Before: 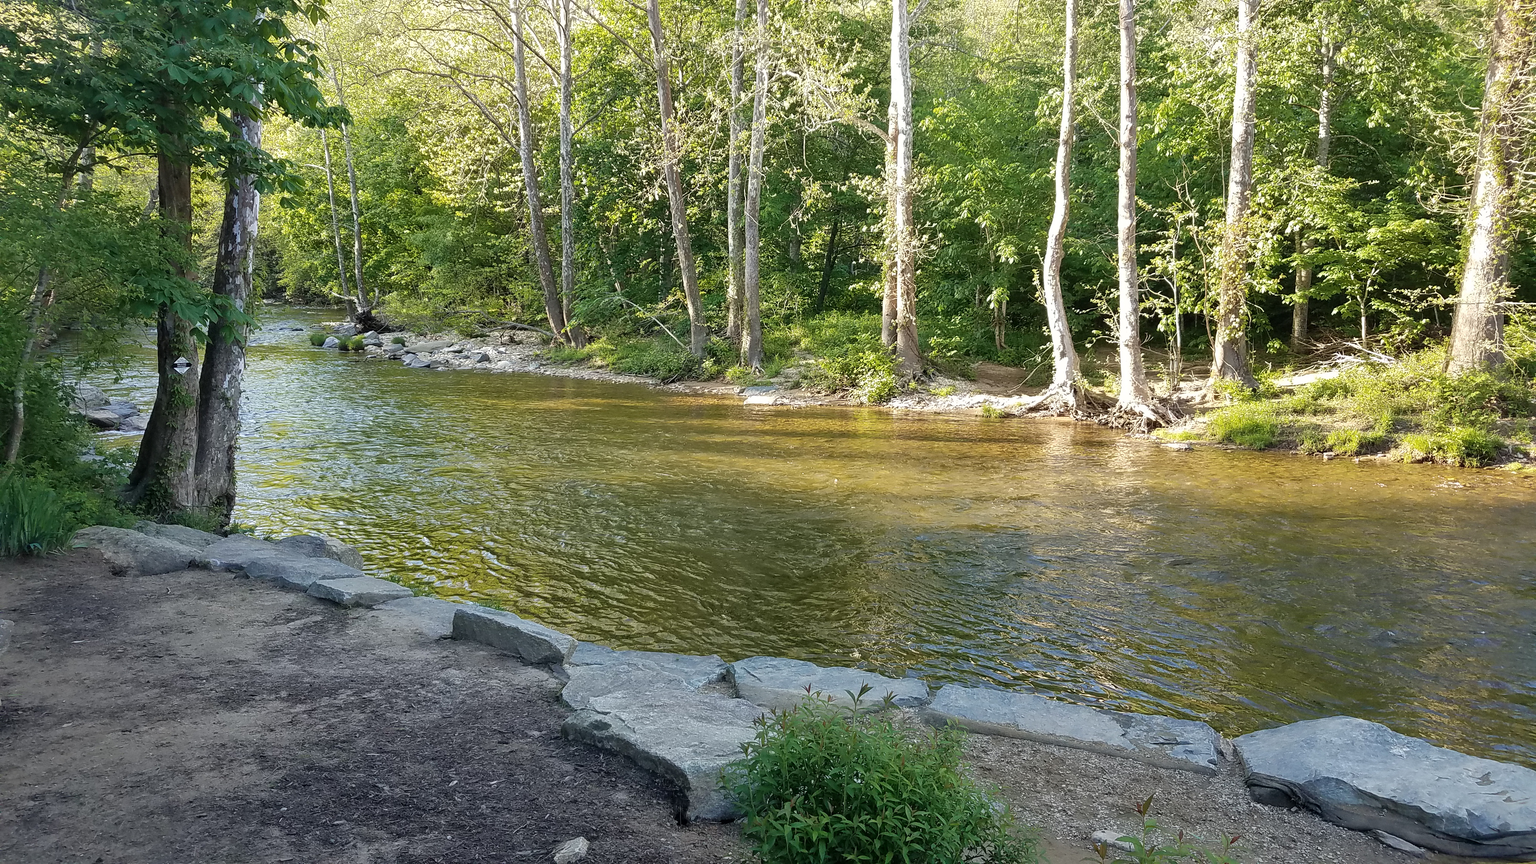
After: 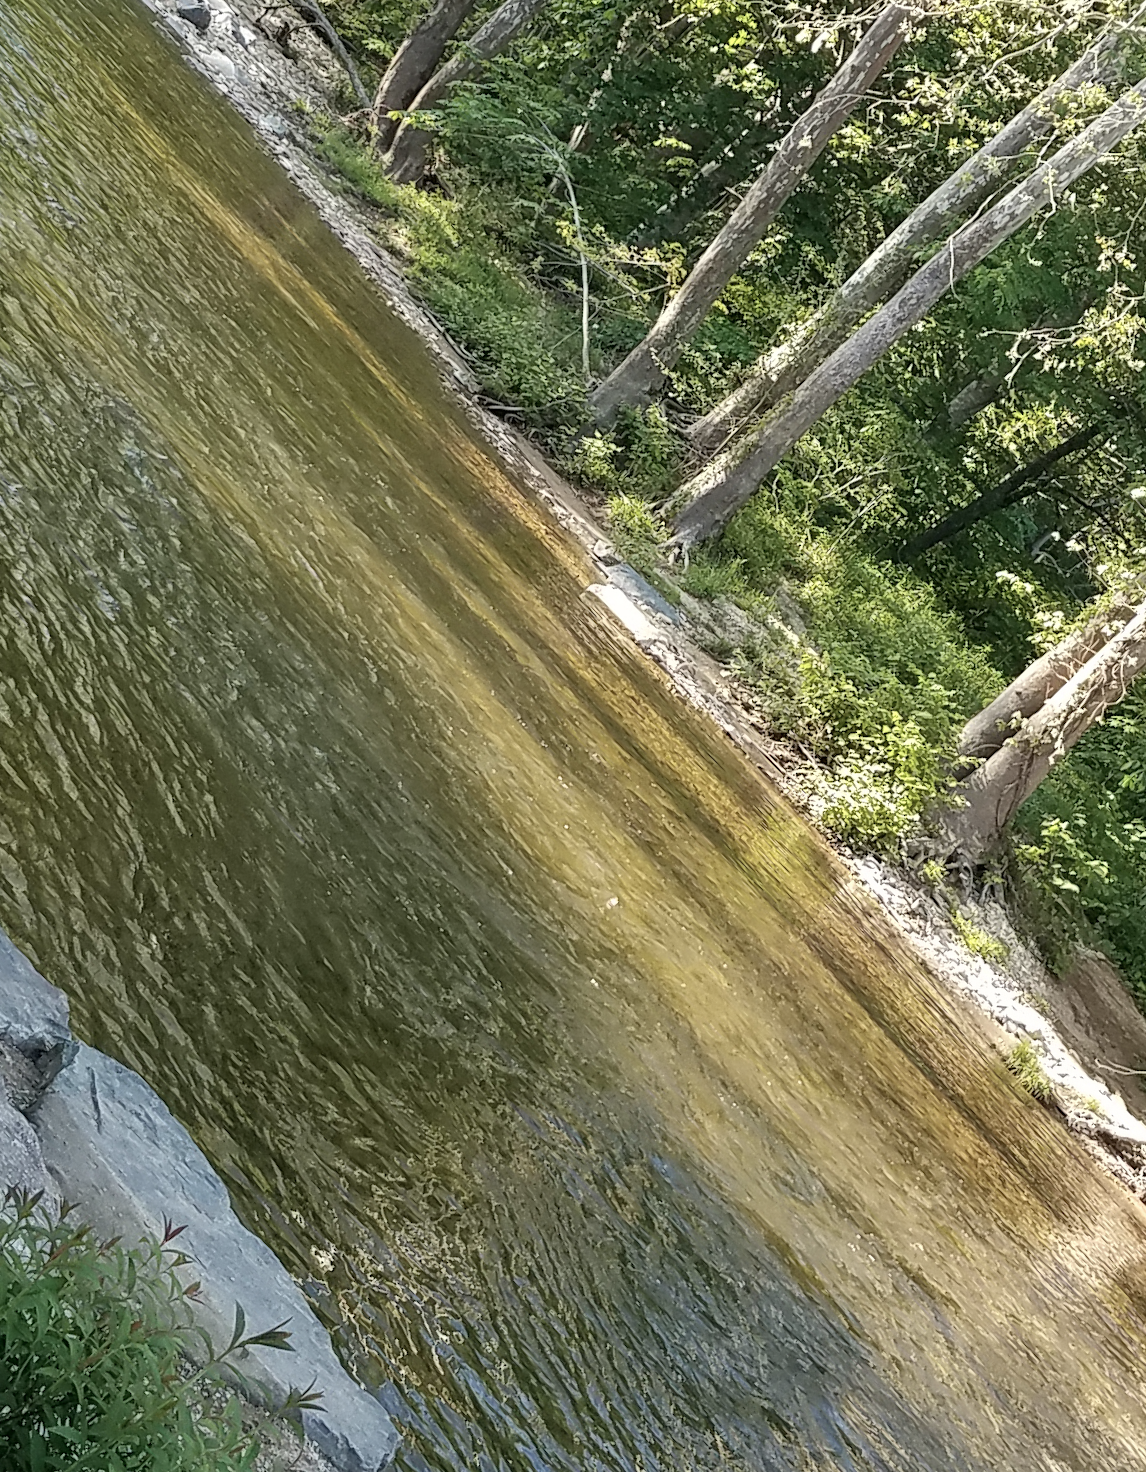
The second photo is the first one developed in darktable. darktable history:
crop and rotate: angle -45.63°, top 16.77%, right 0.998%, bottom 11.72%
contrast brightness saturation: contrast 0.061, brightness -0.011, saturation -0.217
